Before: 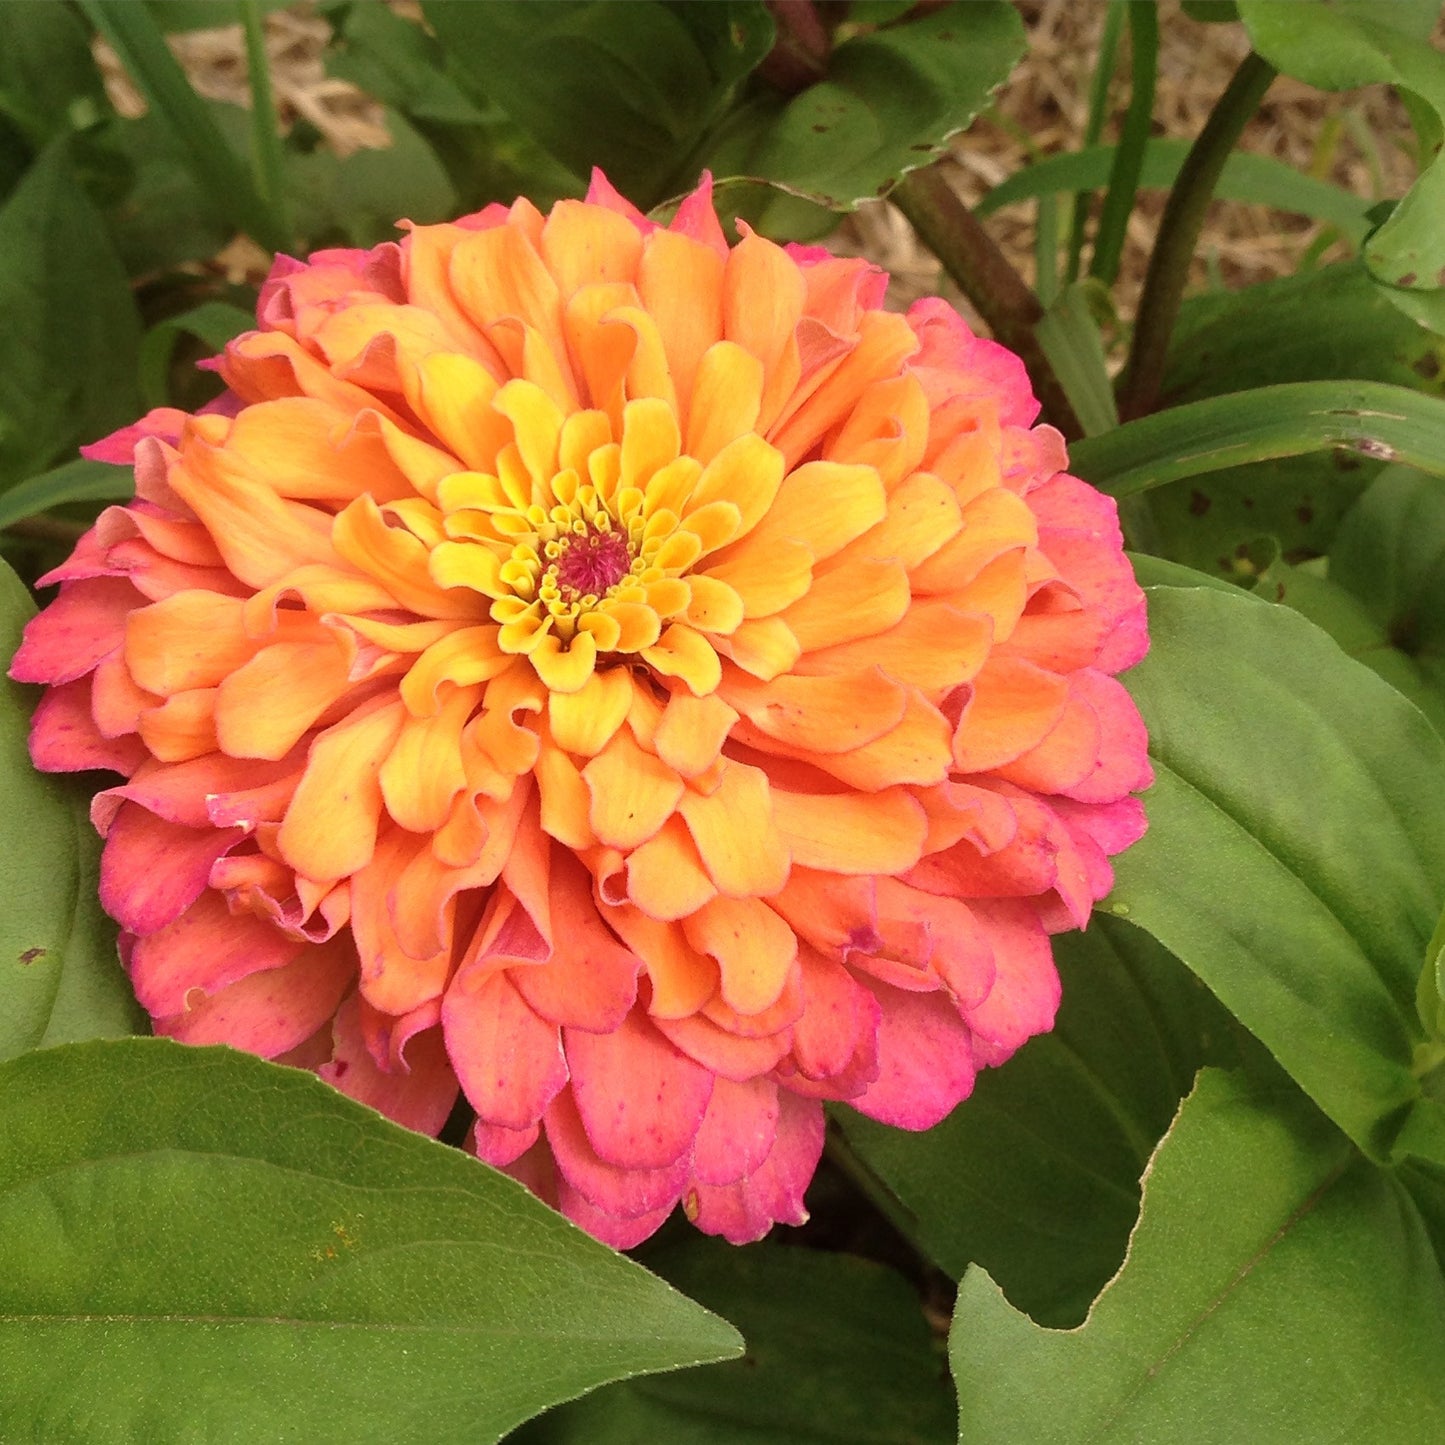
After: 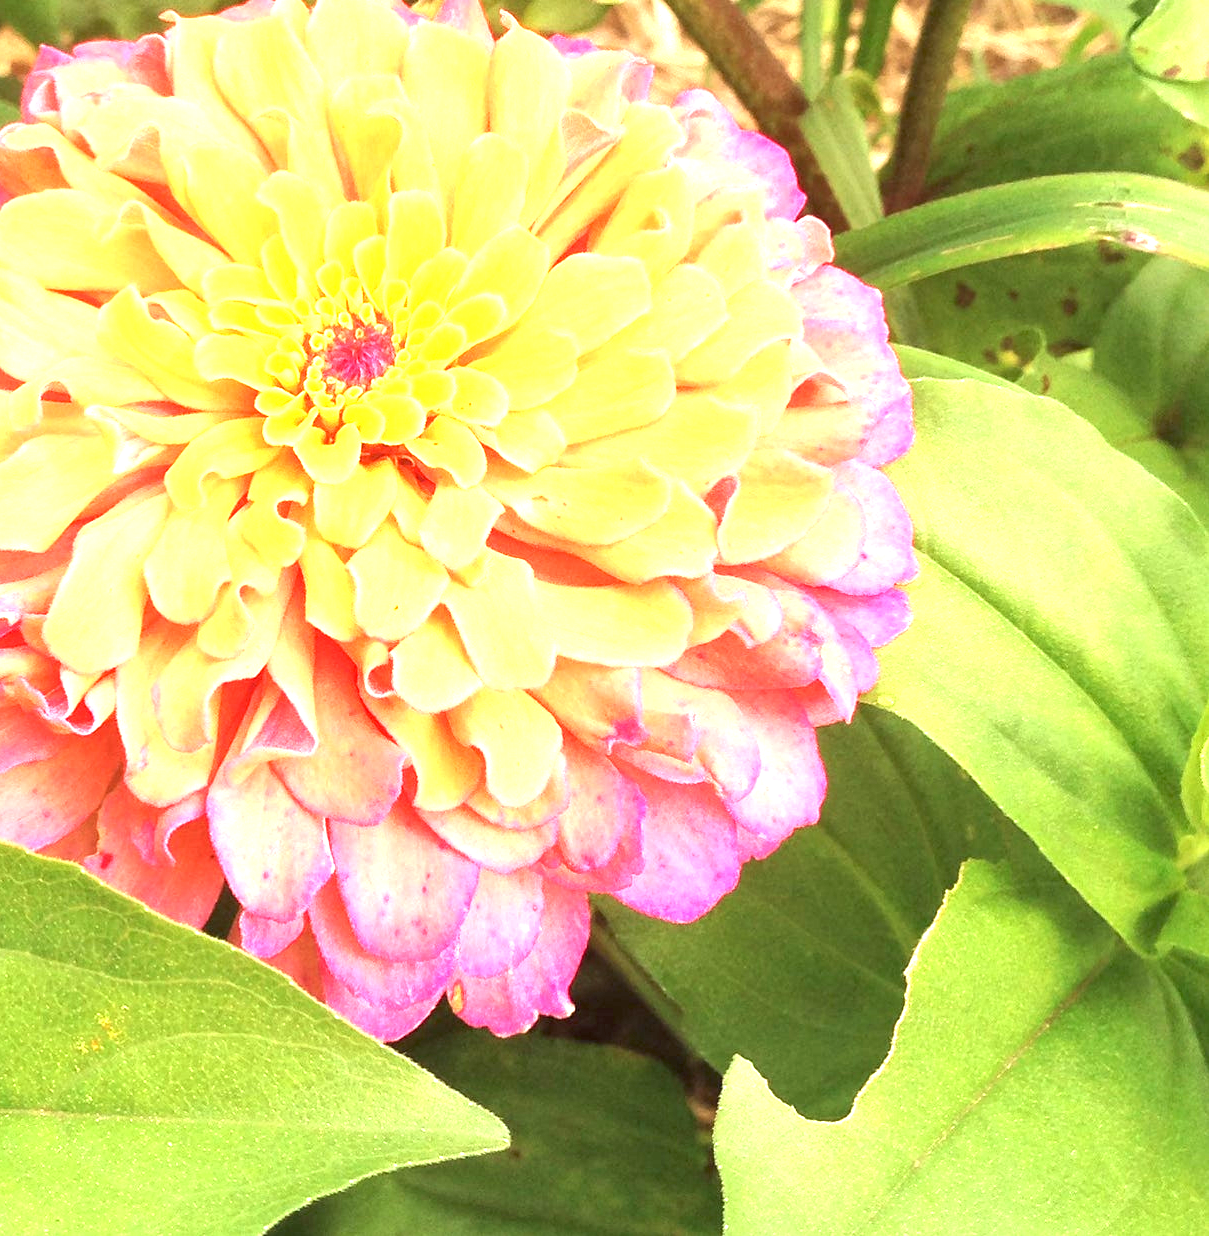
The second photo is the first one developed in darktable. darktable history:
crop: left 16.316%, top 14.451%
exposure: black level correction 0, exposure 2.113 EV, compensate exposure bias true, compensate highlight preservation false
